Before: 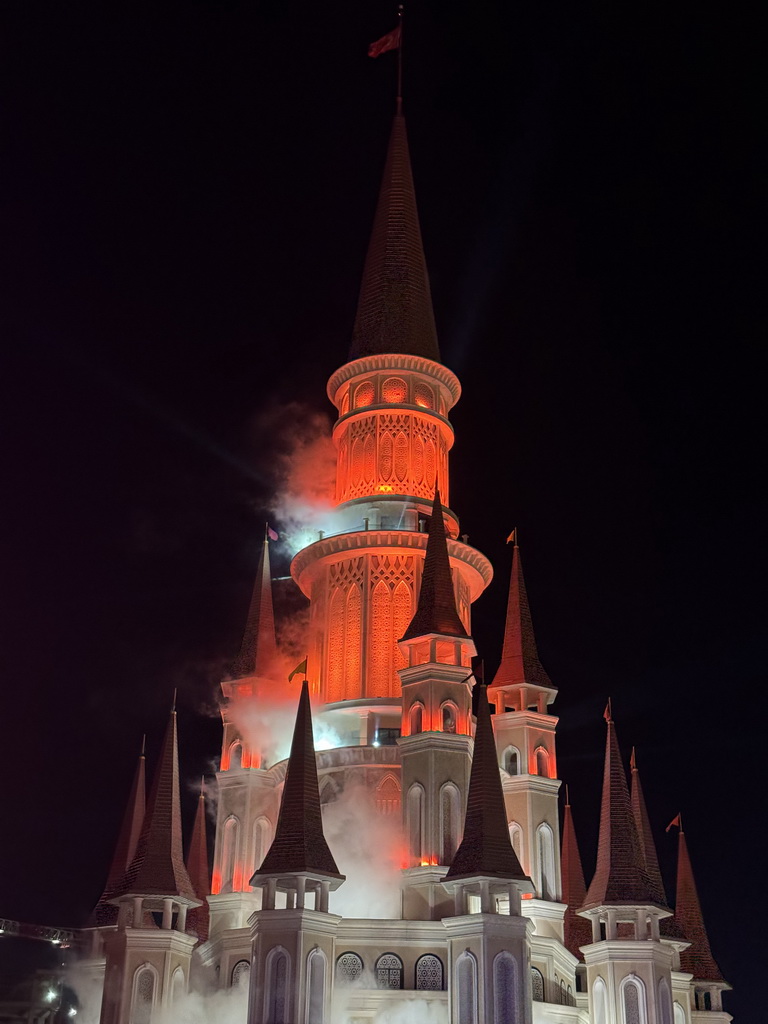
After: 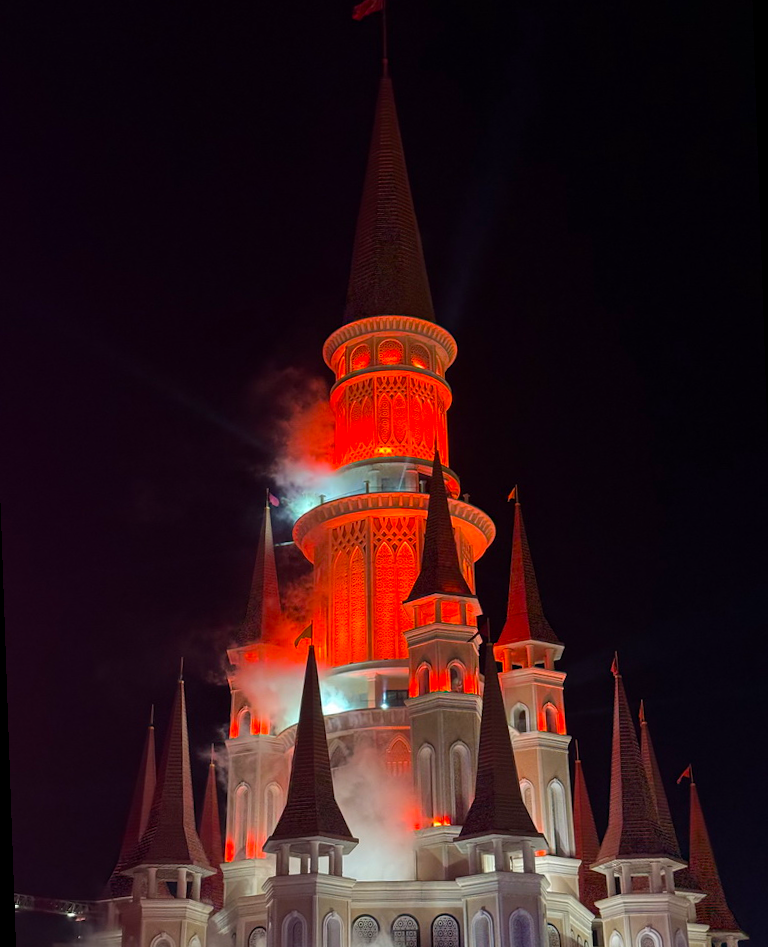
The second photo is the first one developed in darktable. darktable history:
color balance: output saturation 120%
rotate and perspective: rotation -2°, crop left 0.022, crop right 0.978, crop top 0.049, crop bottom 0.951
